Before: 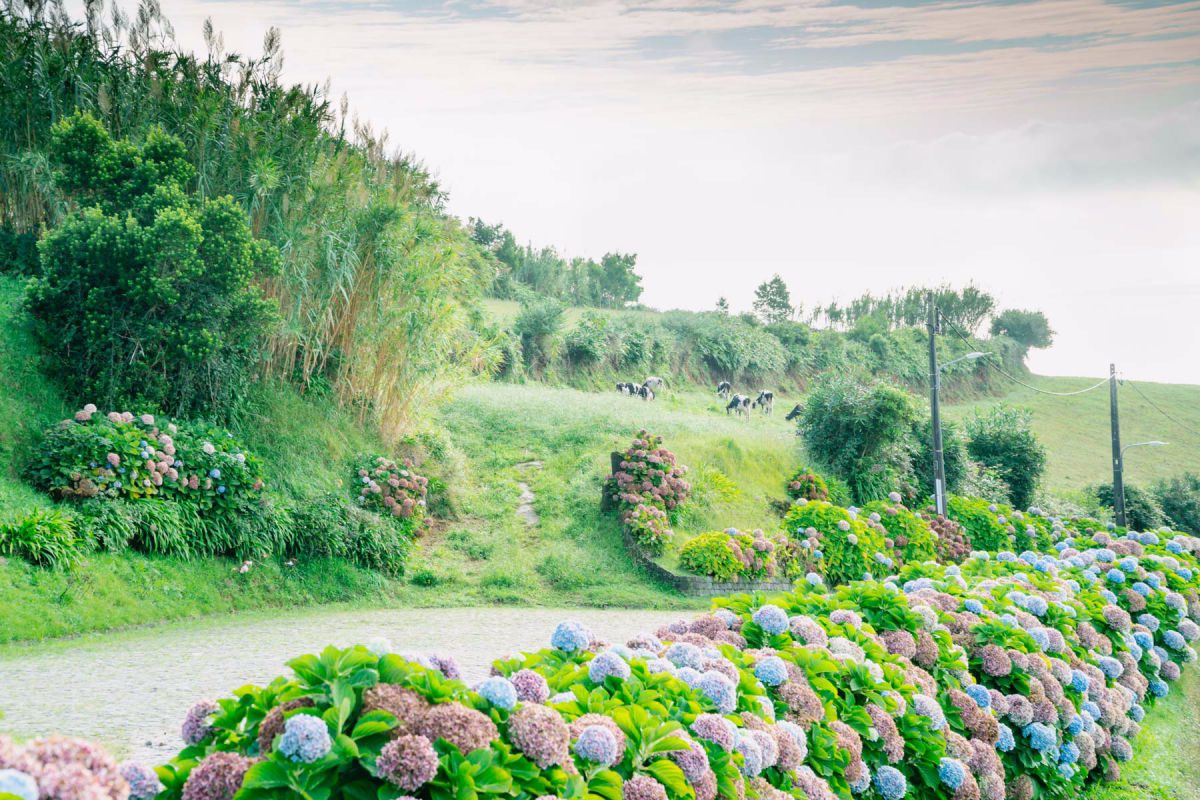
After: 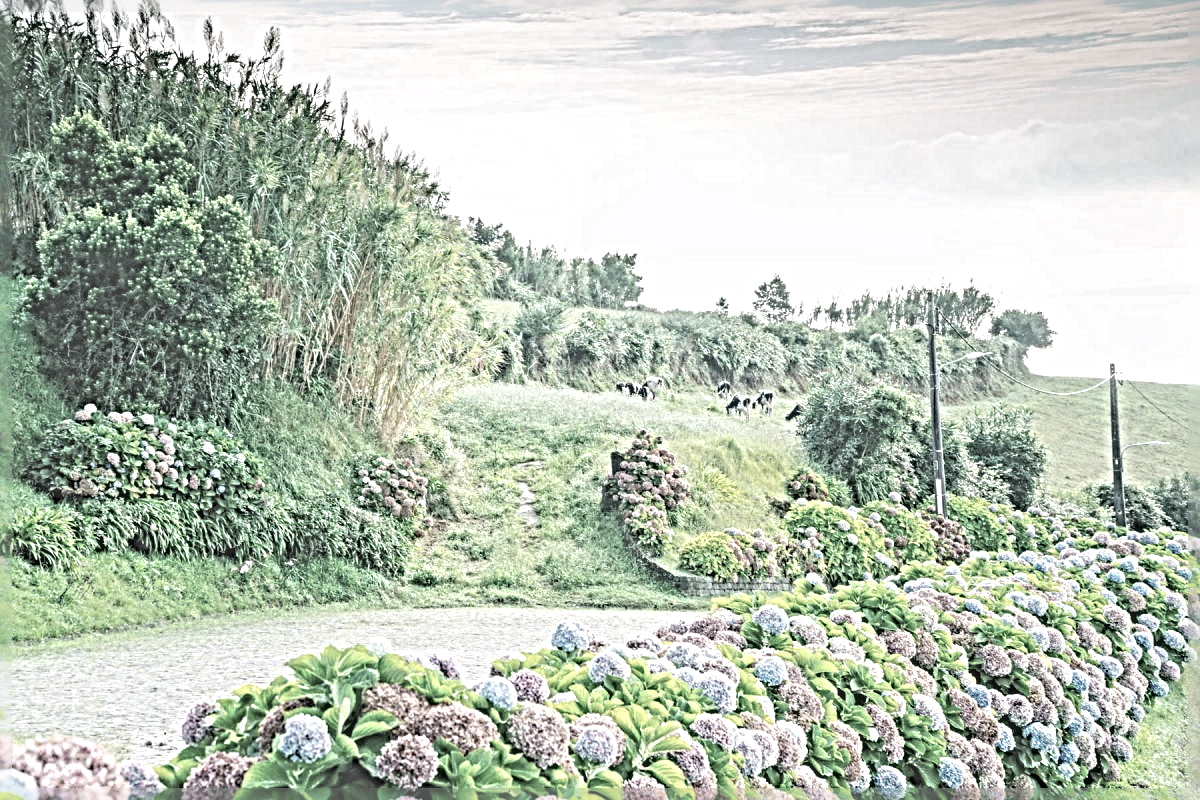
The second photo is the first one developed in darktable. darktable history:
contrast brightness saturation: brightness 0.18, saturation -0.5
sharpen: radius 6.3, amount 1.8, threshold 0
exposure: black level correction -0.041, exposure 0.064 EV, compensate highlight preservation false
local contrast: on, module defaults
